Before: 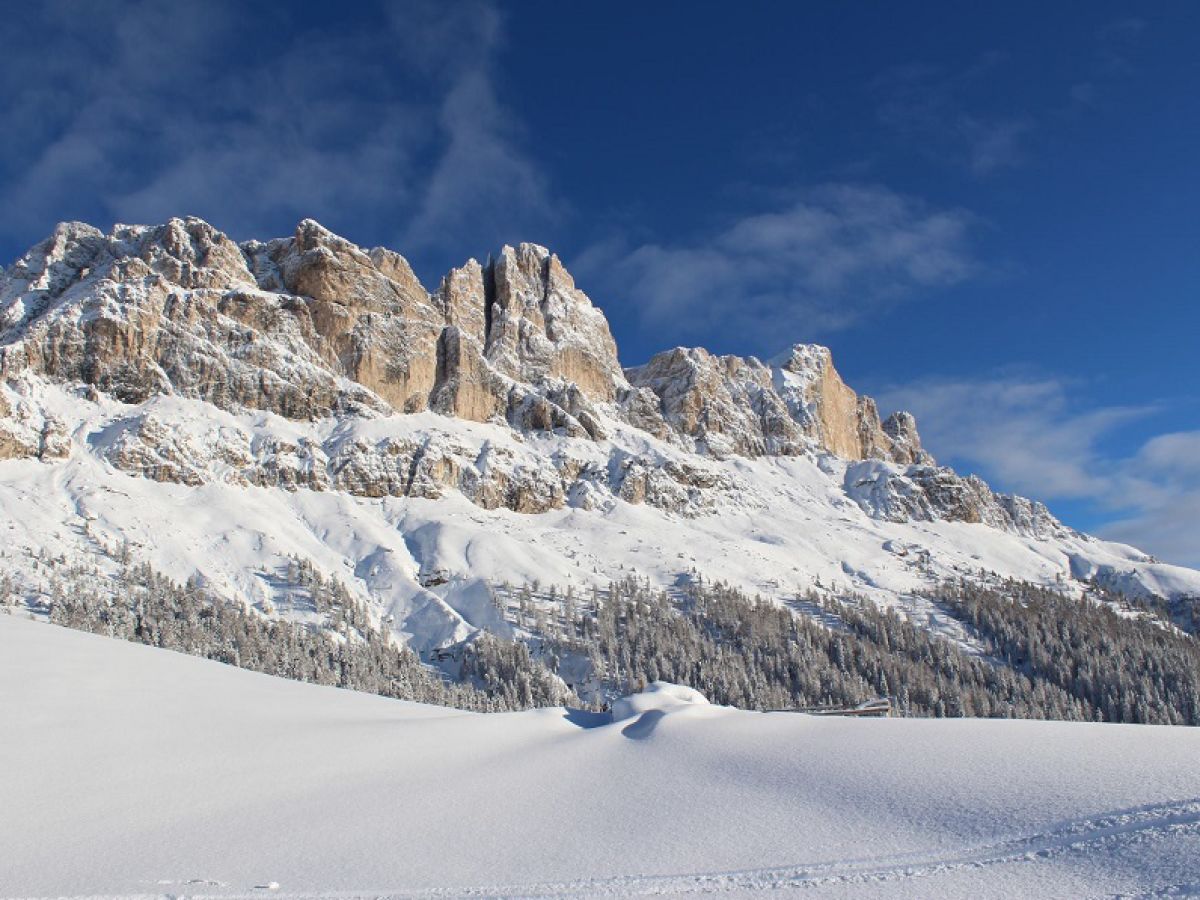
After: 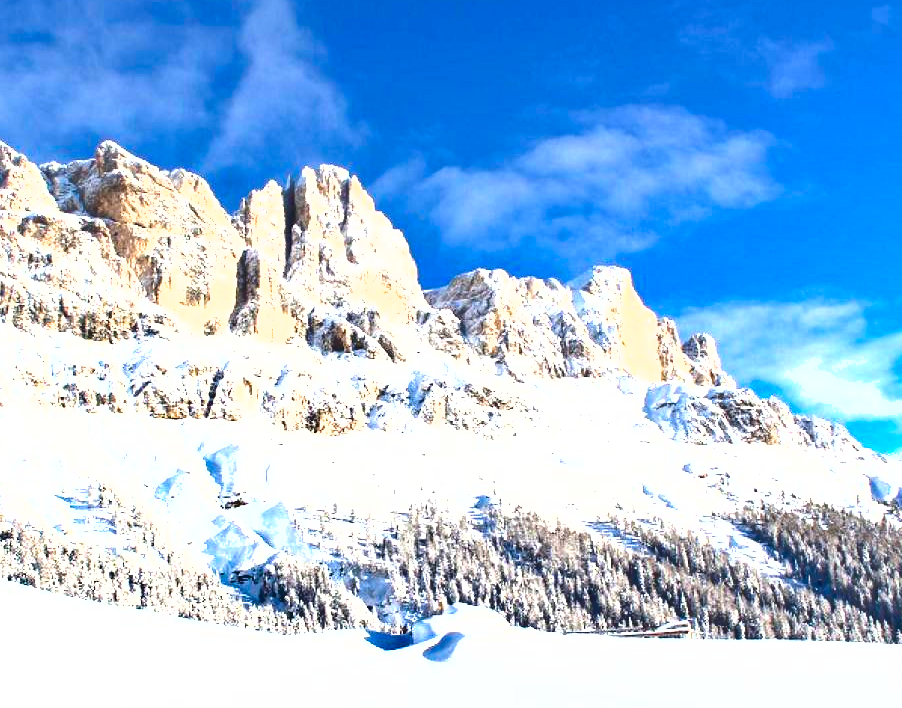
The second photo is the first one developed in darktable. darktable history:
shadows and highlights: low approximation 0.01, soften with gaussian
exposure: black level correction 0, exposure 1.914 EV, compensate highlight preservation false
crop: left 16.706%, top 8.705%, right 8.126%, bottom 12.548%
color balance rgb: linear chroma grading › global chroma 8.715%, perceptual saturation grading › global saturation 19.464%
